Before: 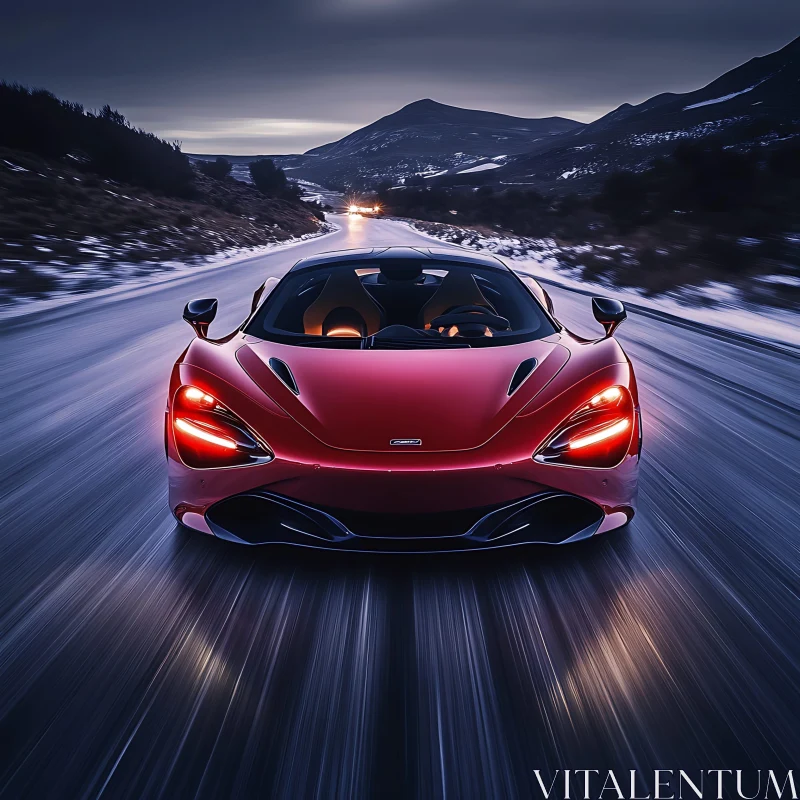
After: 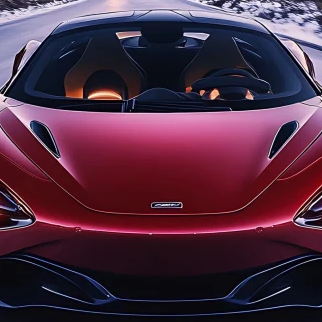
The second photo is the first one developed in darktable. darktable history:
crop: left 29.97%, top 29.627%, right 29.66%, bottom 30.06%
